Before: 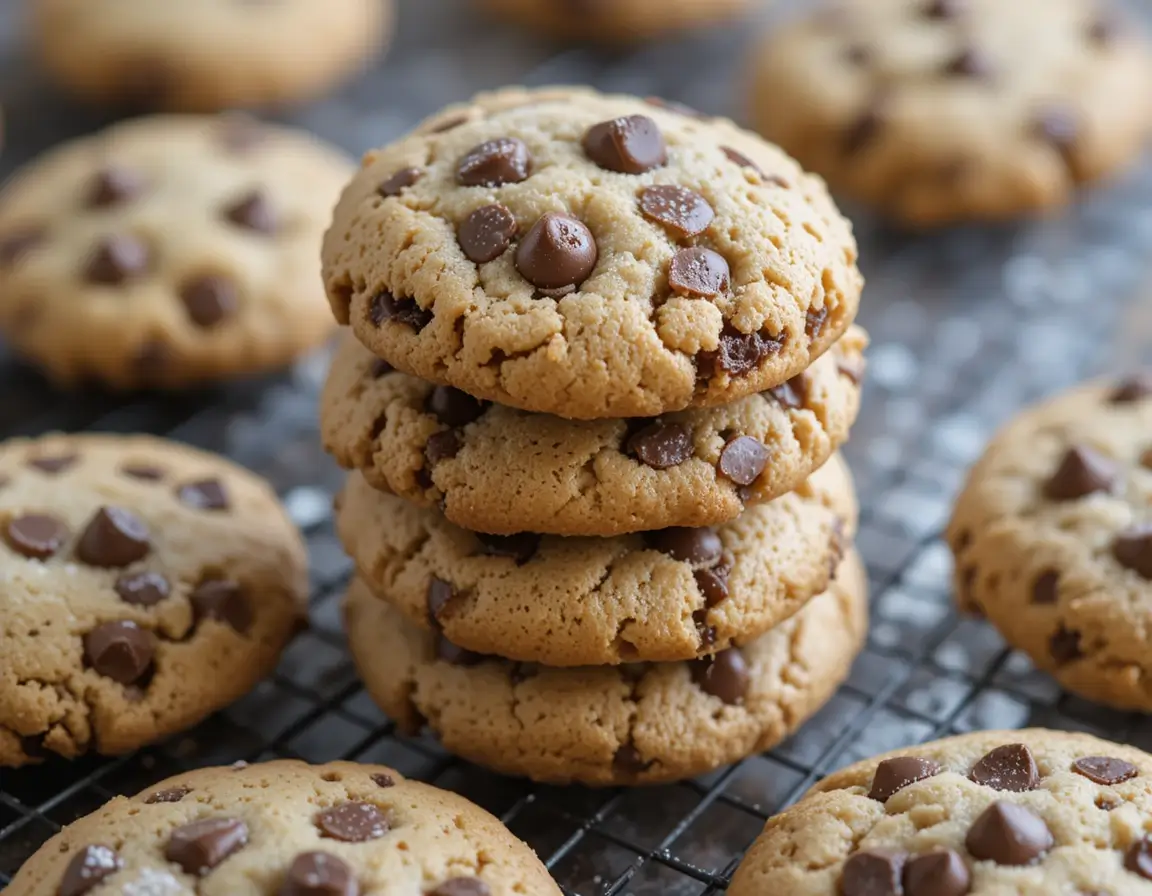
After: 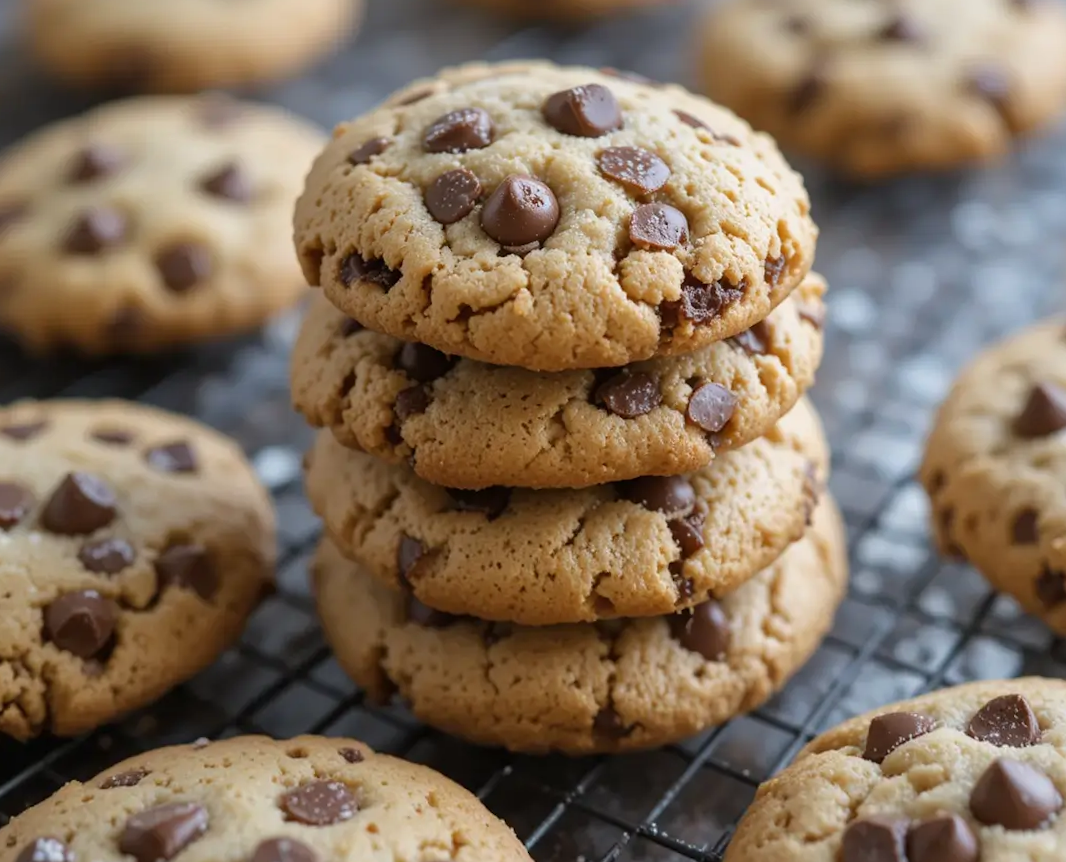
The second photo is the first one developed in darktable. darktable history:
rotate and perspective: rotation -1.68°, lens shift (vertical) -0.146, crop left 0.049, crop right 0.912, crop top 0.032, crop bottom 0.96
